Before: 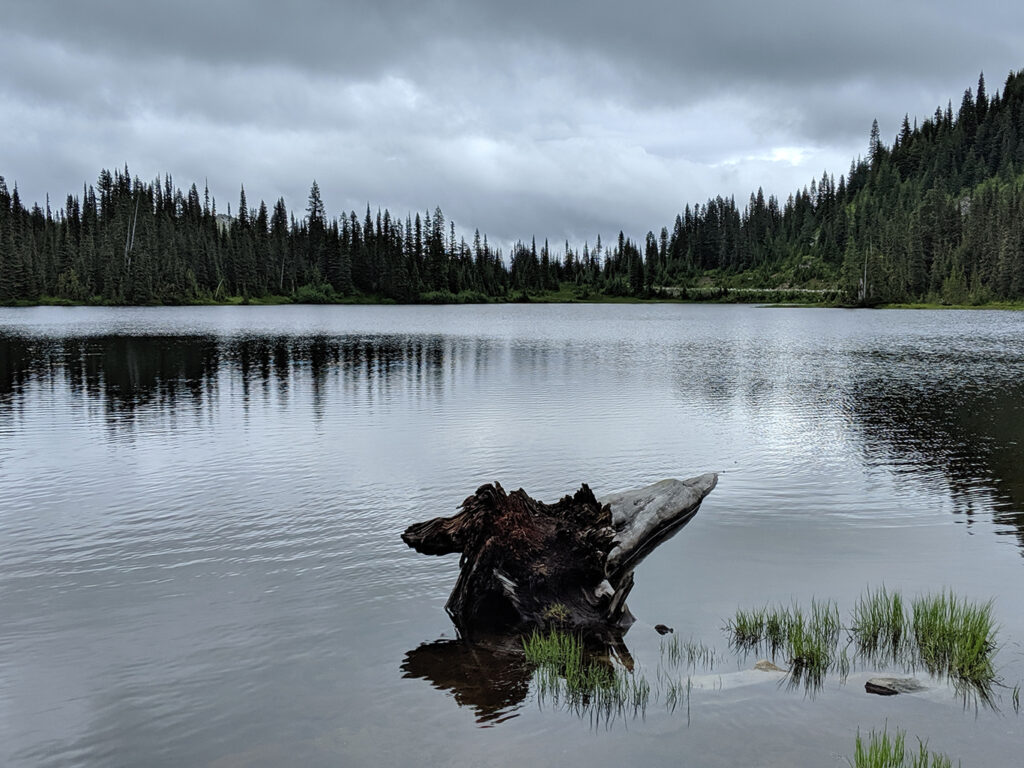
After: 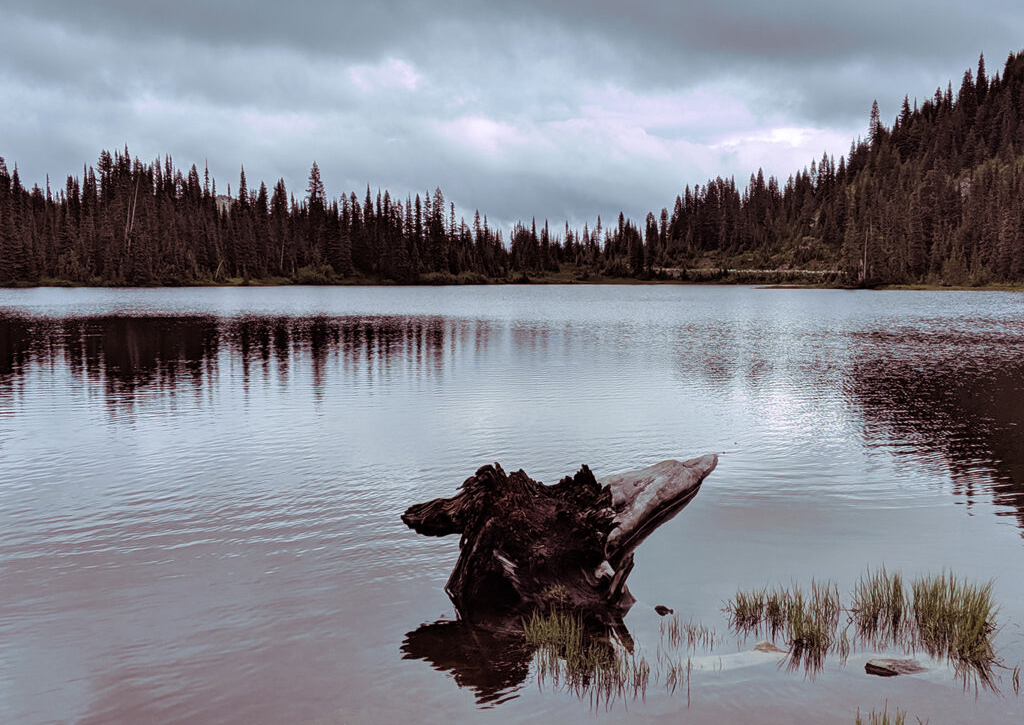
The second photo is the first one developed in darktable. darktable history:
crop and rotate: top 2.479%, bottom 3.018%
exposure: compensate highlight preservation false
split-toning: highlights › hue 298.8°, highlights › saturation 0.73, compress 41.76%
